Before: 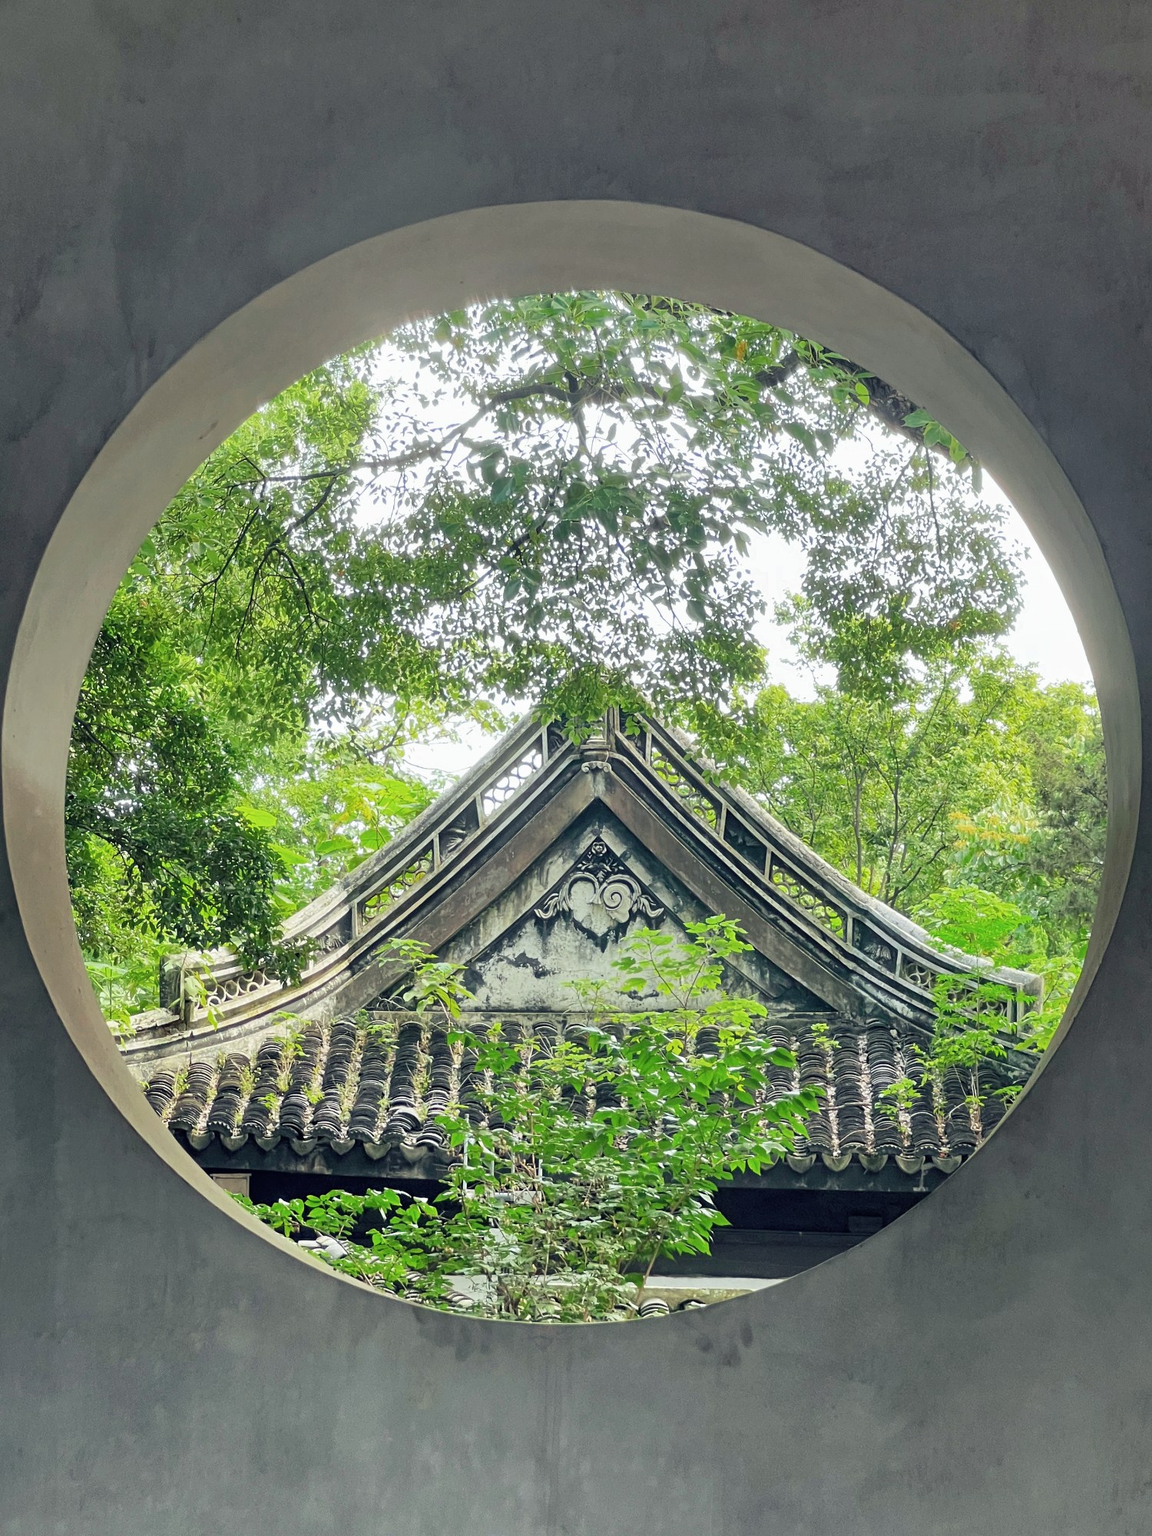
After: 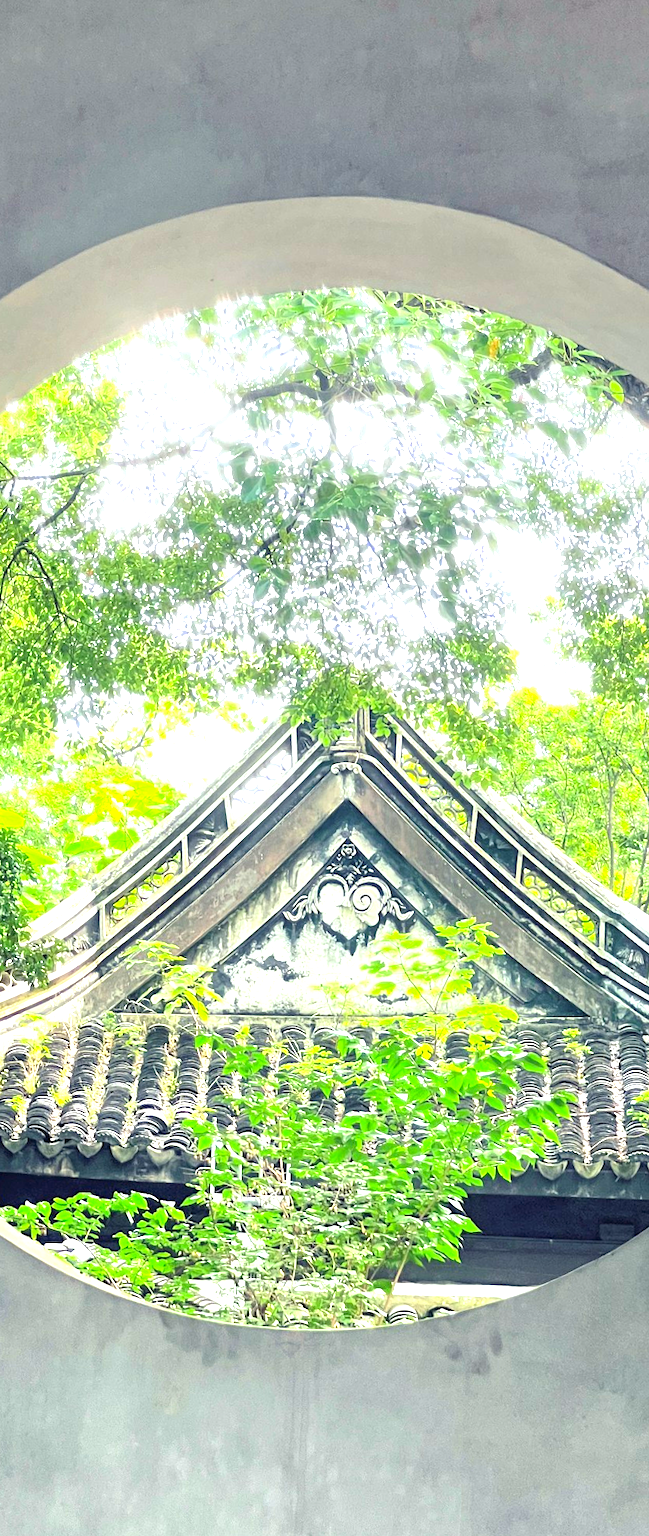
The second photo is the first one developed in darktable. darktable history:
white balance: emerald 1
exposure: black level correction 0, exposure 1.388 EV, compensate exposure bias true, compensate highlight preservation false
rotate and perspective: rotation 0.192°, lens shift (horizontal) -0.015, crop left 0.005, crop right 0.996, crop top 0.006, crop bottom 0.99
crop: left 21.496%, right 22.254%
contrast brightness saturation: contrast 0.07, brightness 0.08, saturation 0.18
